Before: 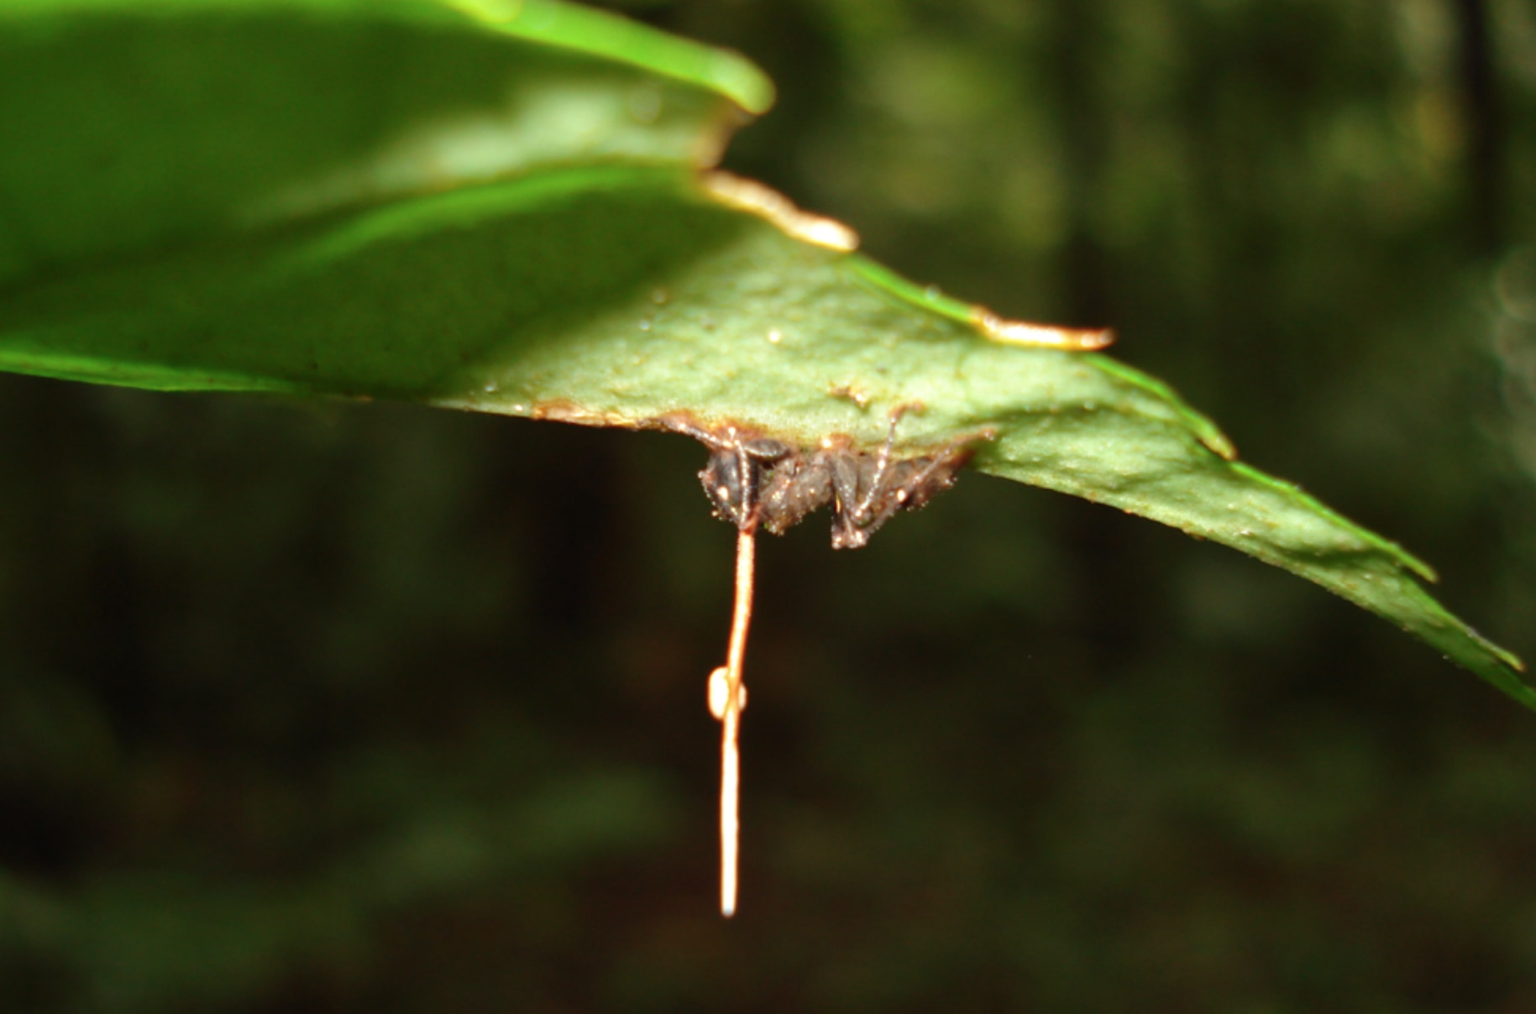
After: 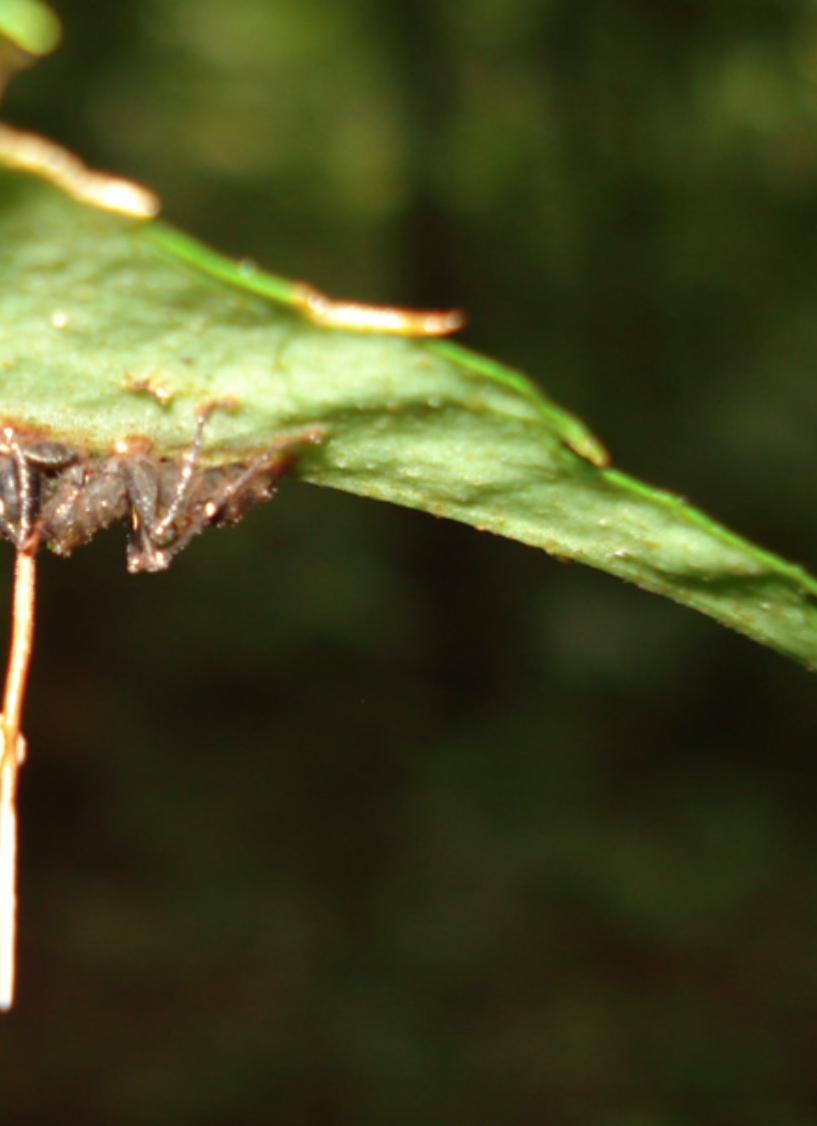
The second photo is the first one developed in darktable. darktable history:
crop: left 47.209%, top 6.748%, right 8.077%
